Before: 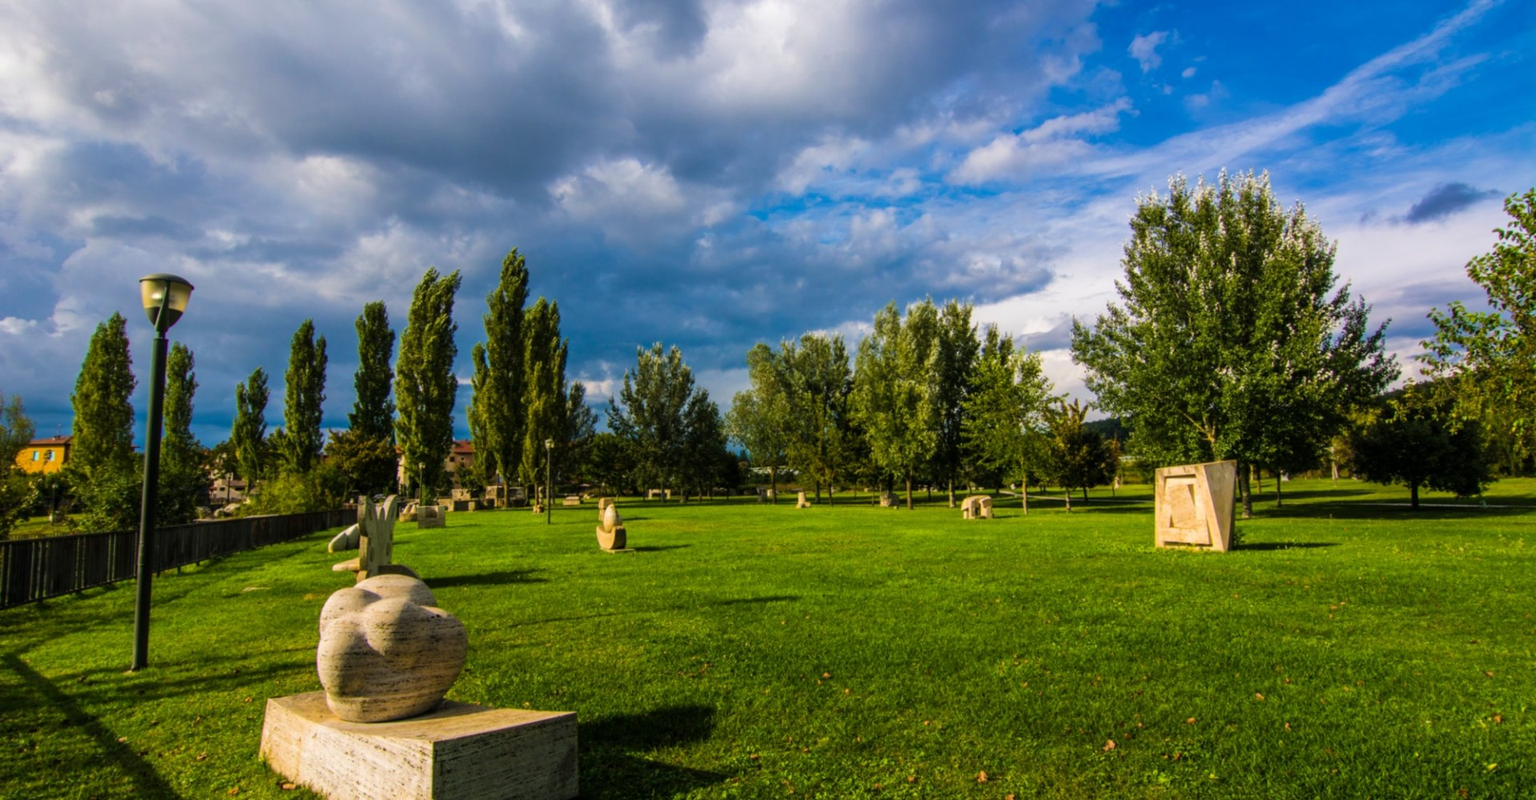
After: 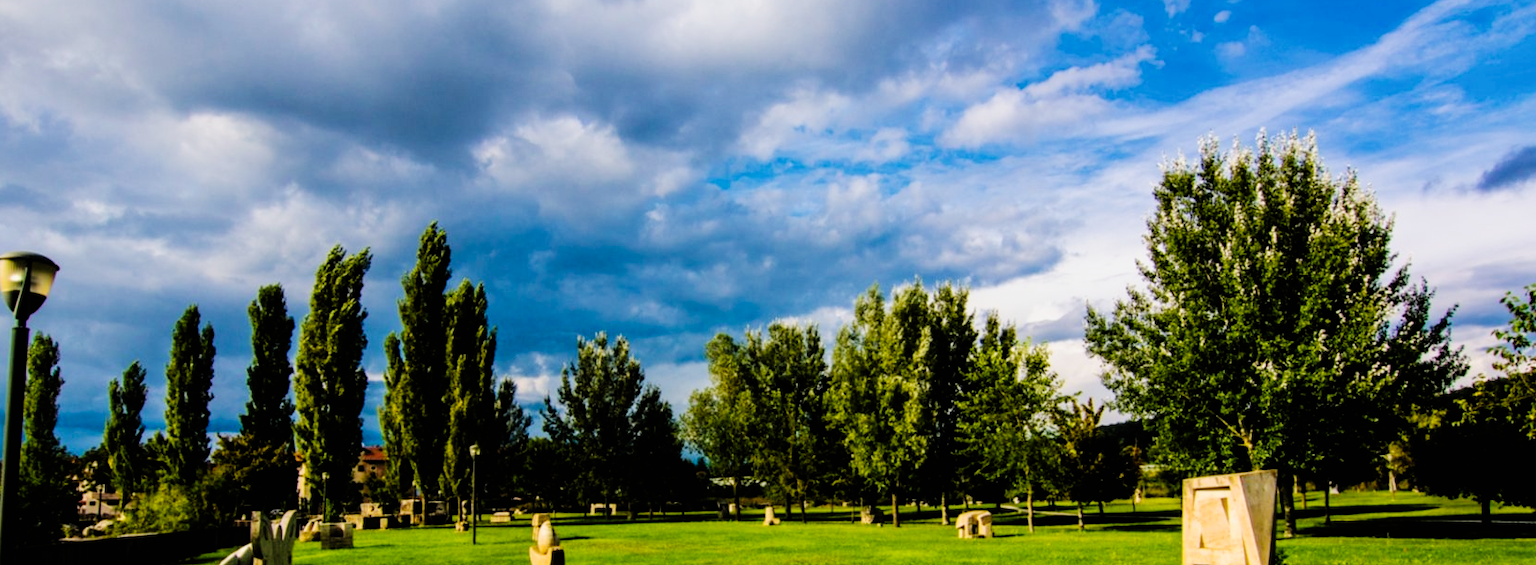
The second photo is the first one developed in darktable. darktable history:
crop and rotate: left 9.344%, top 7.342%, right 5.069%, bottom 32.118%
filmic rgb: black relative exposure -5.14 EV, white relative exposure 3.2 EV, threshold 5.97 EV, hardness 3.44, contrast 1.189, highlights saturation mix -30.97%, enable highlight reconstruction true
tone curve: curves: ch0 [(0, 0) (0.003, 0.004) (0.011, 0.006) (0.025, 0.011) (0.044, 0.017) (0.069, 0.029) (0.1, 0.047) (0.136, 0.07) (0.177, 0.121) (0.224, 0.182) (0.277, 0.257) (0.335, 0.342) (0.399, 0.432) (0.468, 0.526) (0.543, 0.621) (0.623, 0.711) (0.709, 0.792) (0.801, 0.87) (0.898, 0.951) (1, 1)], preserve colors none
